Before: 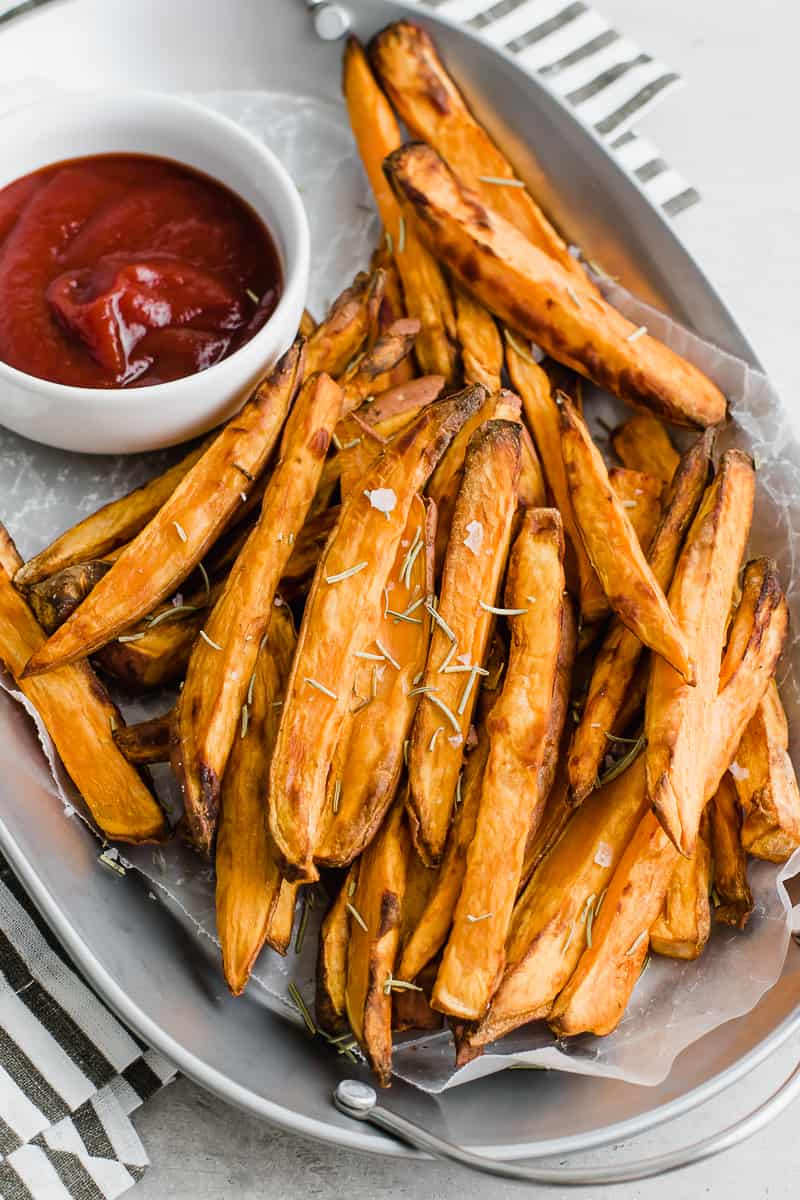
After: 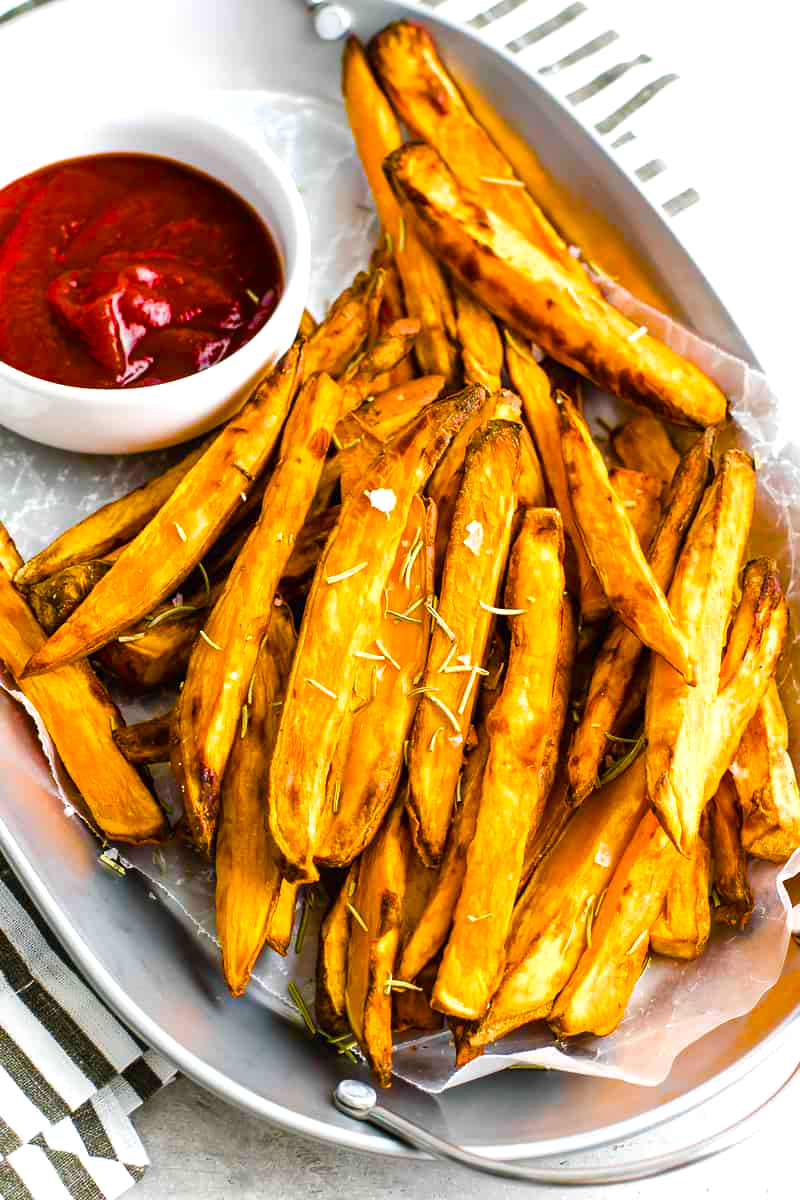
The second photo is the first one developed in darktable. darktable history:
color balance rgb: linear chroma grading › shadows 10%, linear chroma grading › highlights 10%, linear chroma grading › global chroma 15%, linear chroma grading › mid-tones 15%, perceptual saturation grading › global saturation 40%, perceptual saturation grading › highlights -25%, perceptual saturation grading › mid-tones 35%, perceptual saturation grading › shadows 35%, perceptual brilliance grading › global brilliance 11.29%, global vibrance 11.29%
exposure: exposure 0.2 EV, compensate highlight preservation false
